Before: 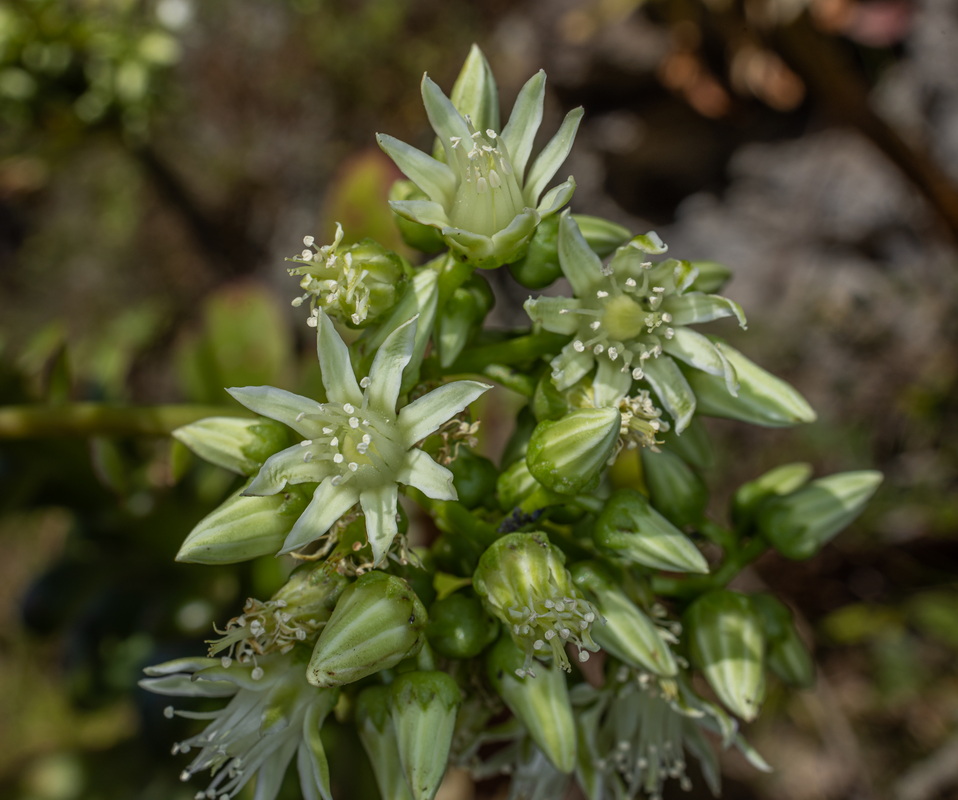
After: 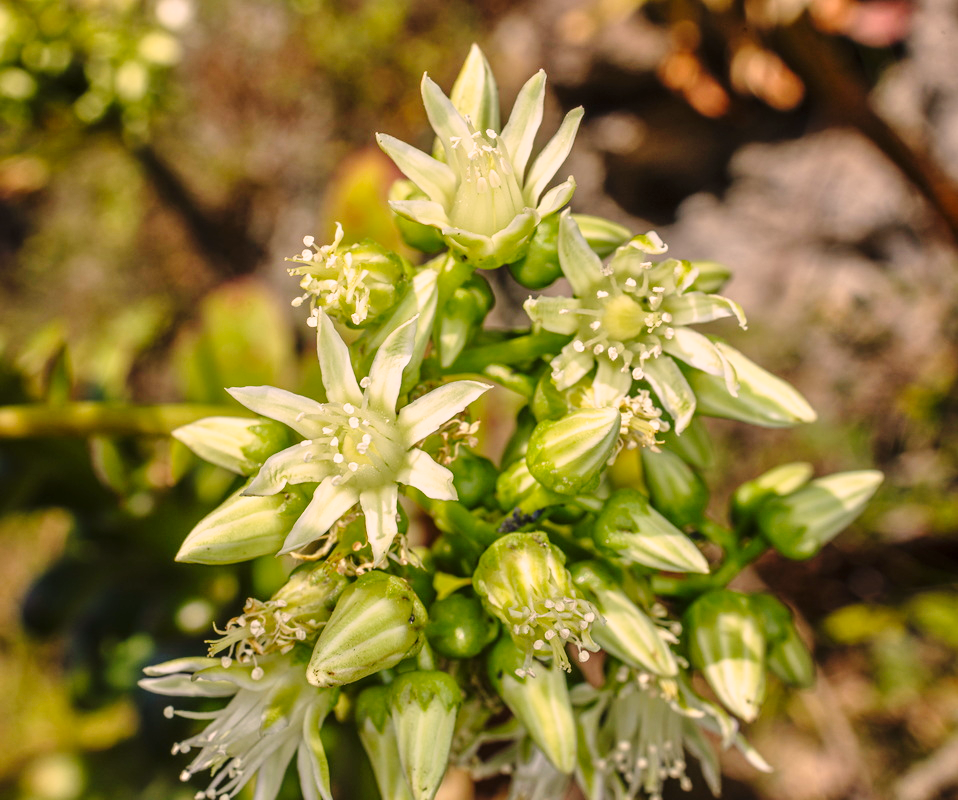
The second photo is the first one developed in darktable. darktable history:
color correction: highlights a* 12.23, highlights b* 5.41
tone equalizer: -8 EV 1 EV, -7 EV 1 EV, -6 EV 1 EV, -5 EV 1 EV, -4 EV 1 EV, -3 EV 0.75 EV, -2 EV 0.5 EV, -1 EV 0.25 EV
base curve: curves: ch0 [(0, 0) (0.028, 0.03) (0.121, 0.232) (0.46, 0.748) (0.859, 0.968) (1, 1)], preserve colors none
white balance: red 1.029, blue 0.92
